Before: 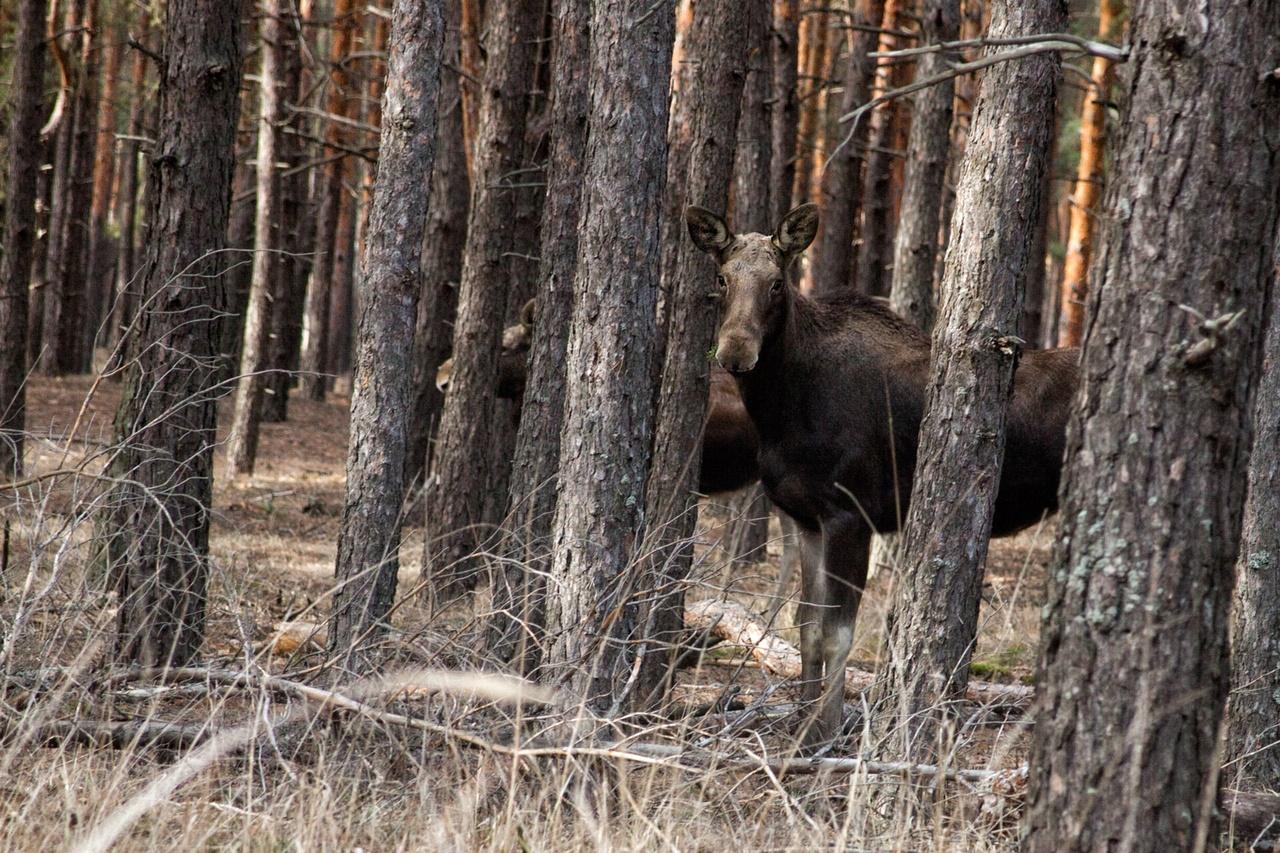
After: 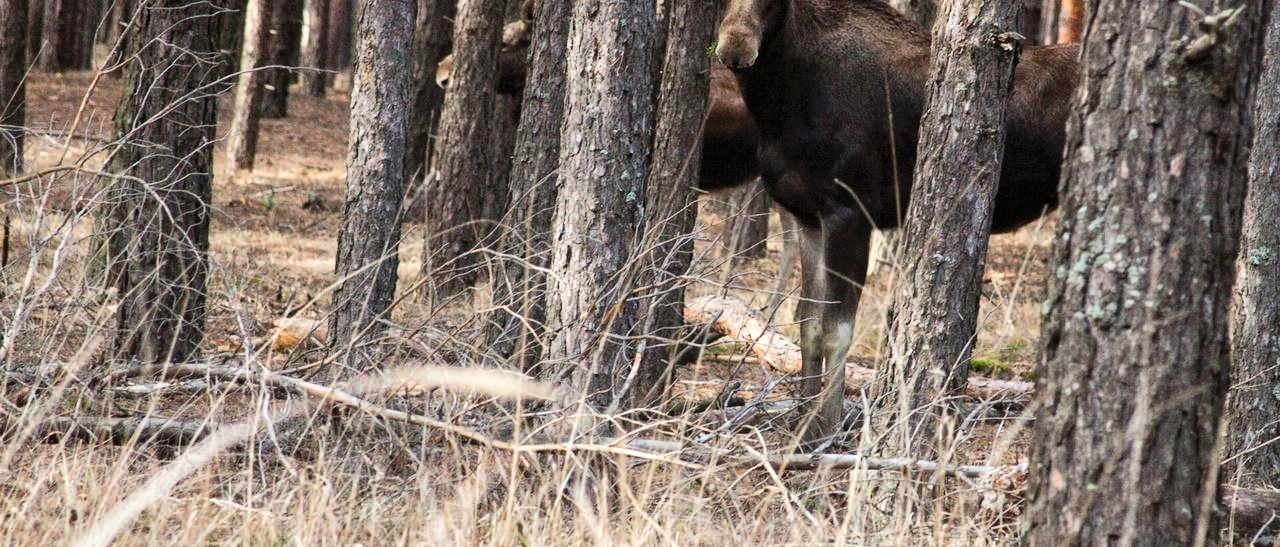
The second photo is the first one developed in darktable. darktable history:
crop and rotate: top 35.851%
contrast brightness saturation: contrast 0.196, brightness 0.167, saturation 0.227
